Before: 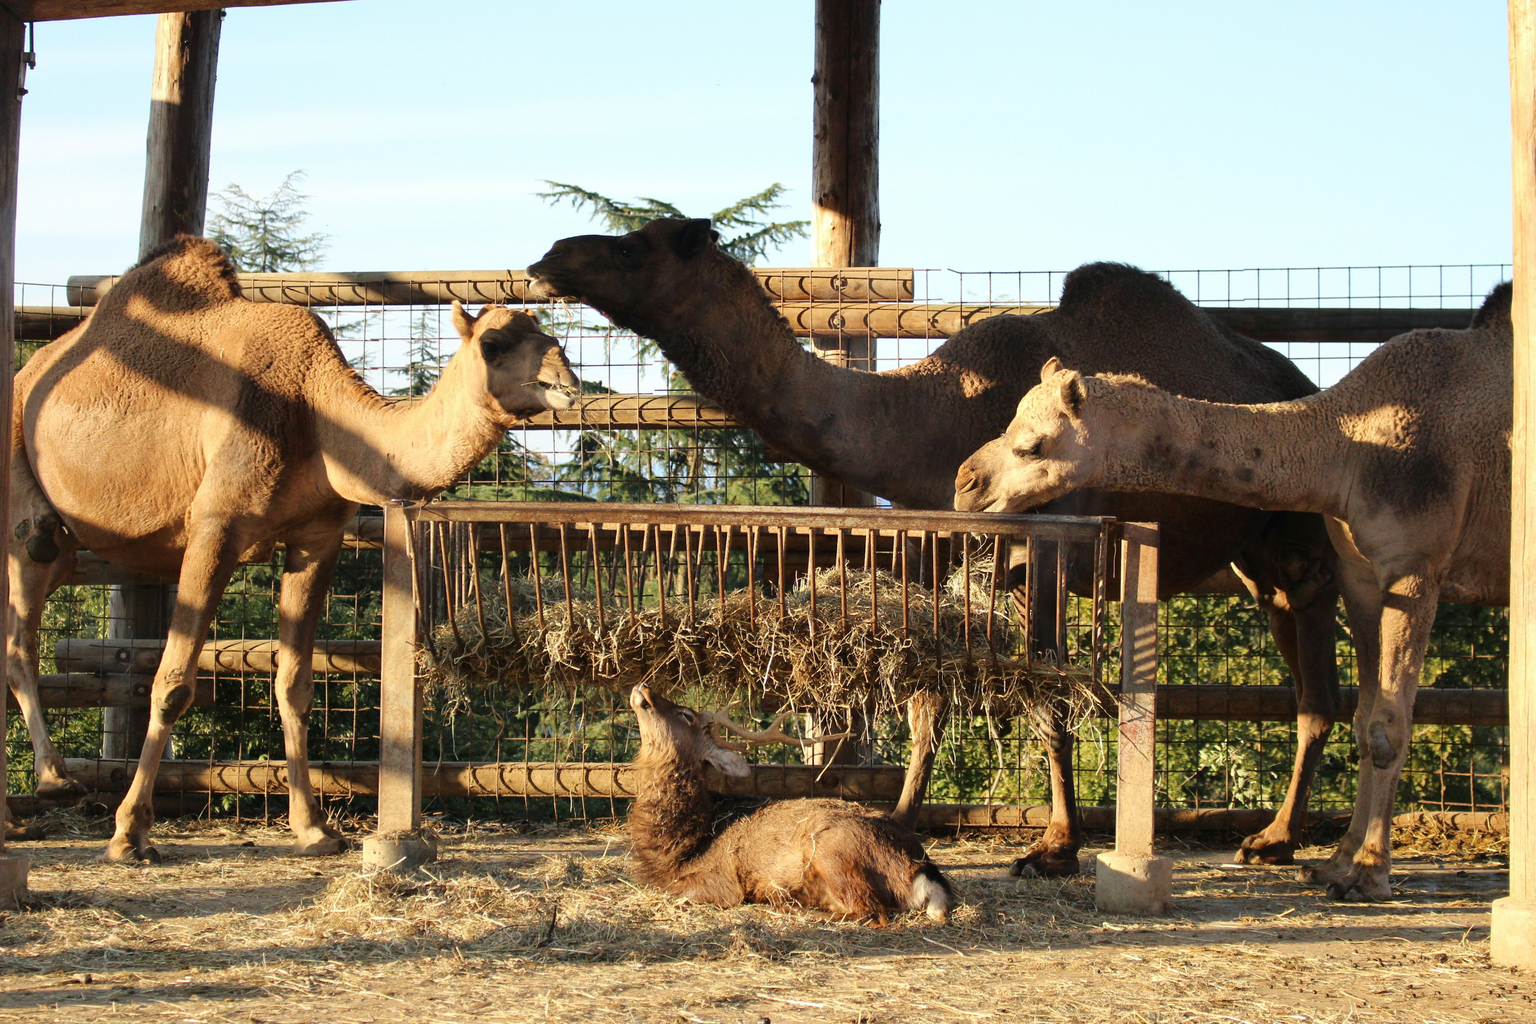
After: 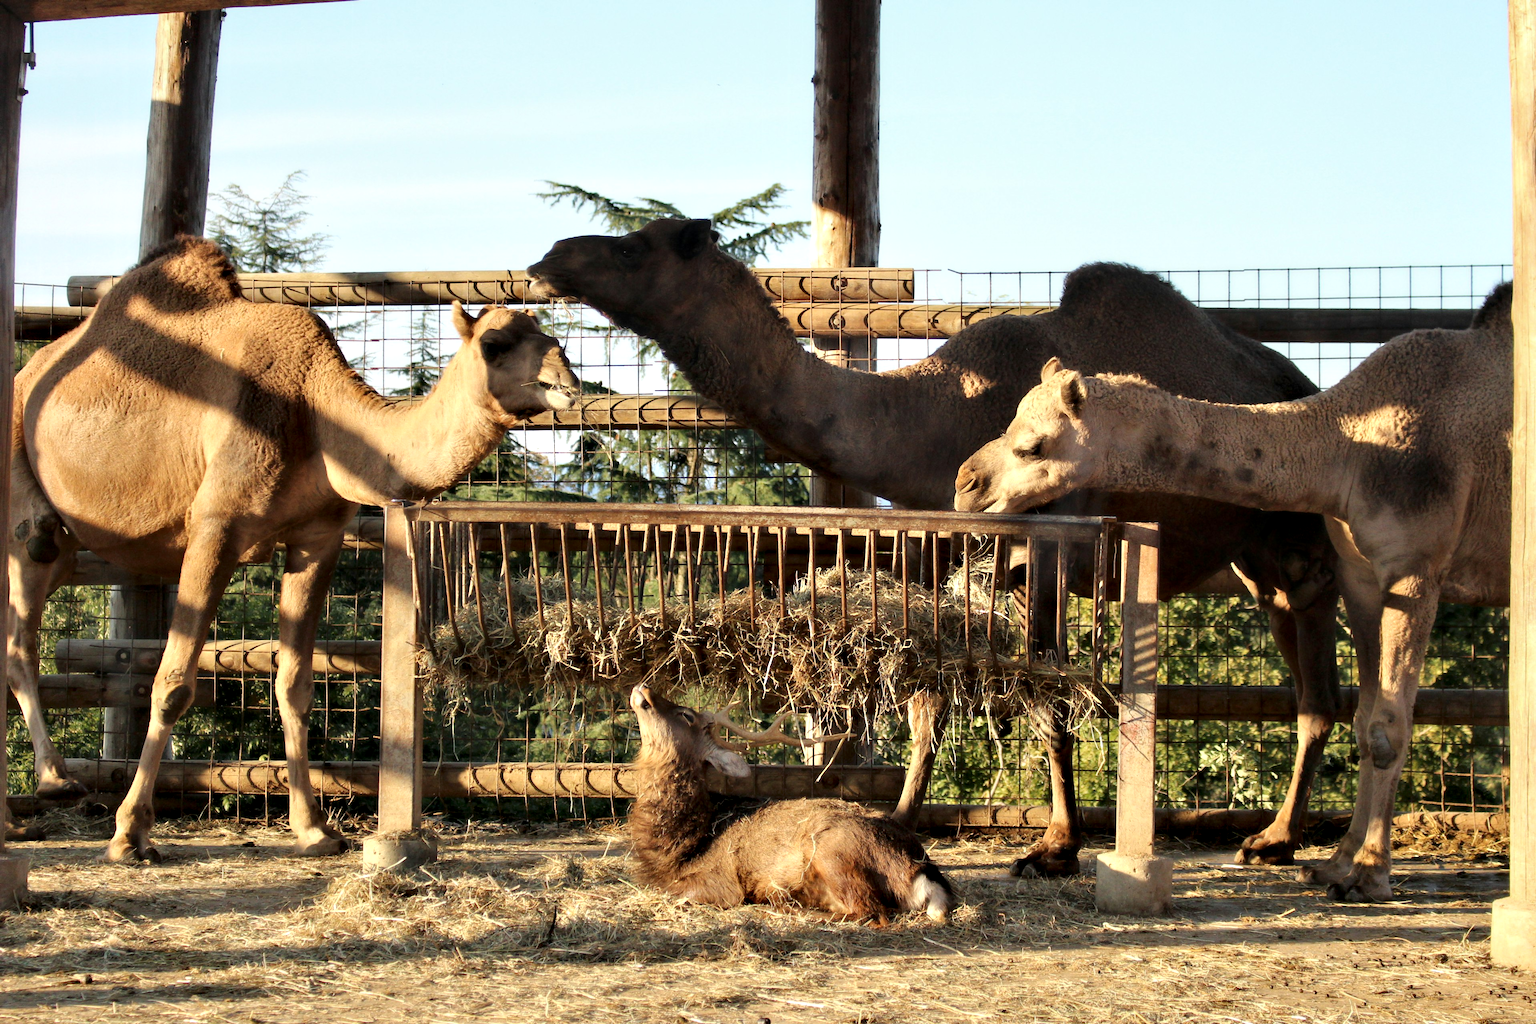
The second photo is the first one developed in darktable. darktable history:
contrast equalizer: octaves 7, y [[0.514, 0.573, 0.581, 0.508, 0.5, 0.5], [0.5 ×6], [0.5 ×6], [0 ×6], [0 ×6]]
